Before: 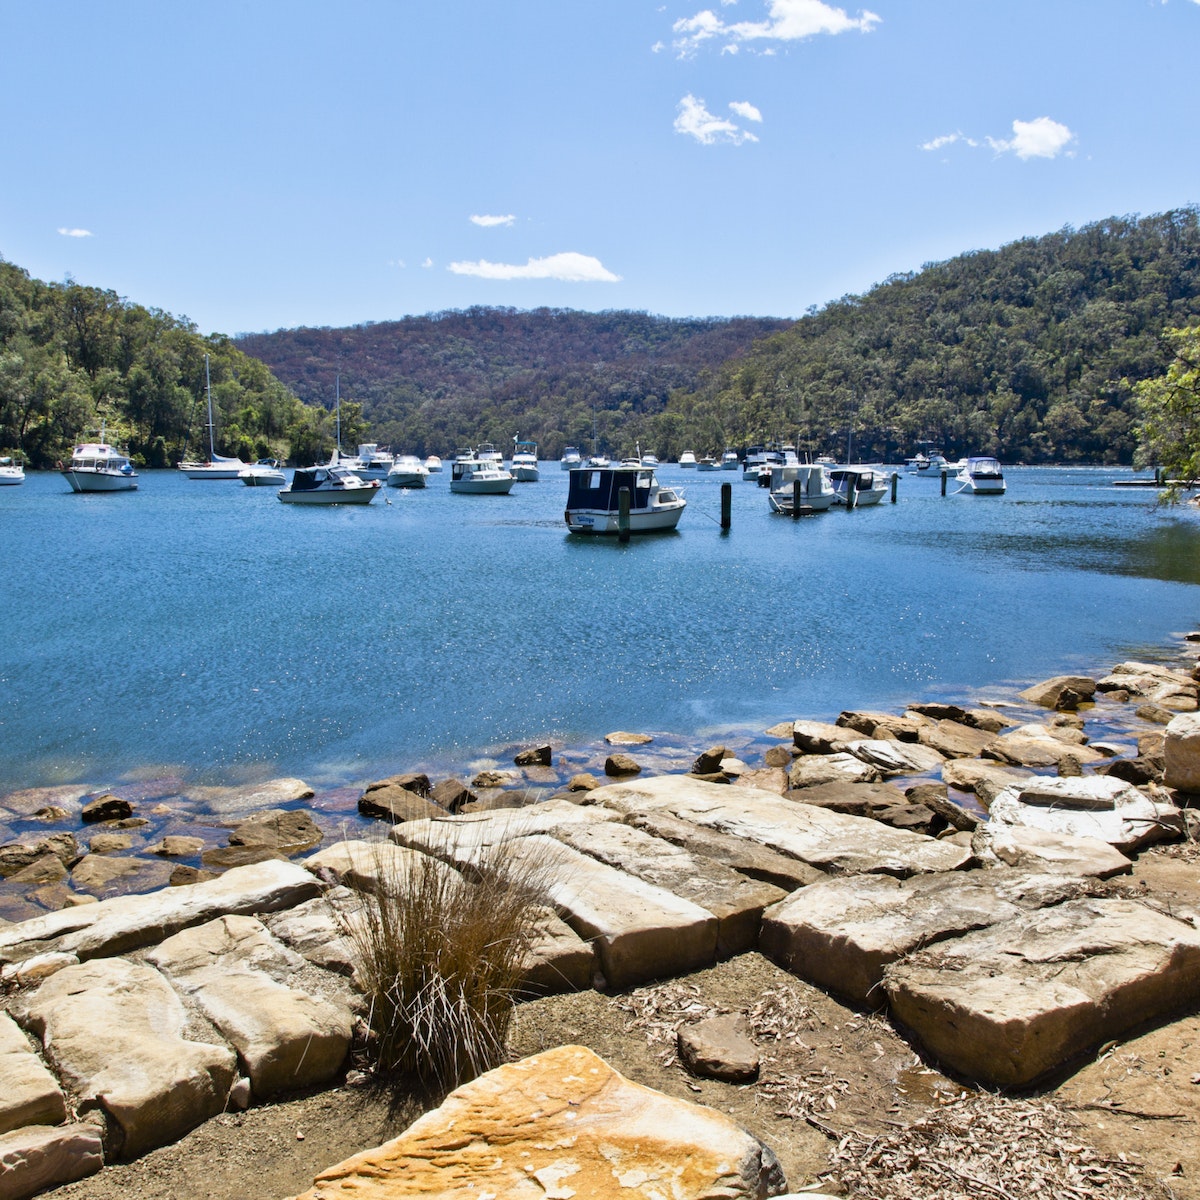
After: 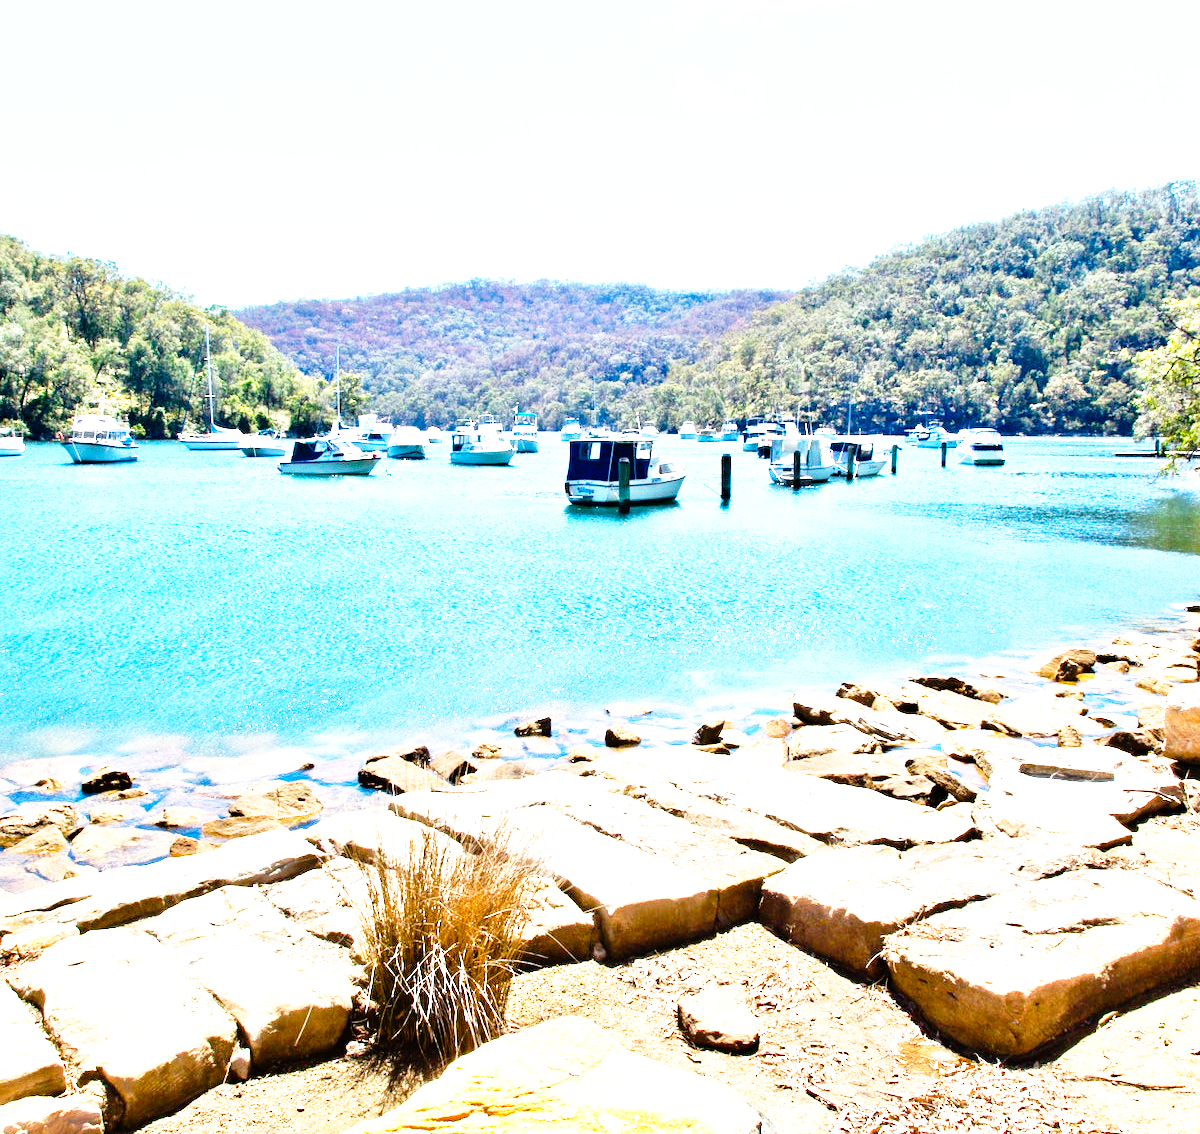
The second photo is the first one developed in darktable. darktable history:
base curve: curves: ch0 [(0, 0) (0.012, 0.01) (0.073, 0.168) (0.31, 0.711) (0.645, 0.957) (1, 1)], preserve colors none
crop and rotate: top 2.479%, bottom 3.018%
exposure: black level correction 0, exposure 1.3 EV, compensate exposure bias true, compensate highlight preservation false
tone equalizer: on, module defaults
